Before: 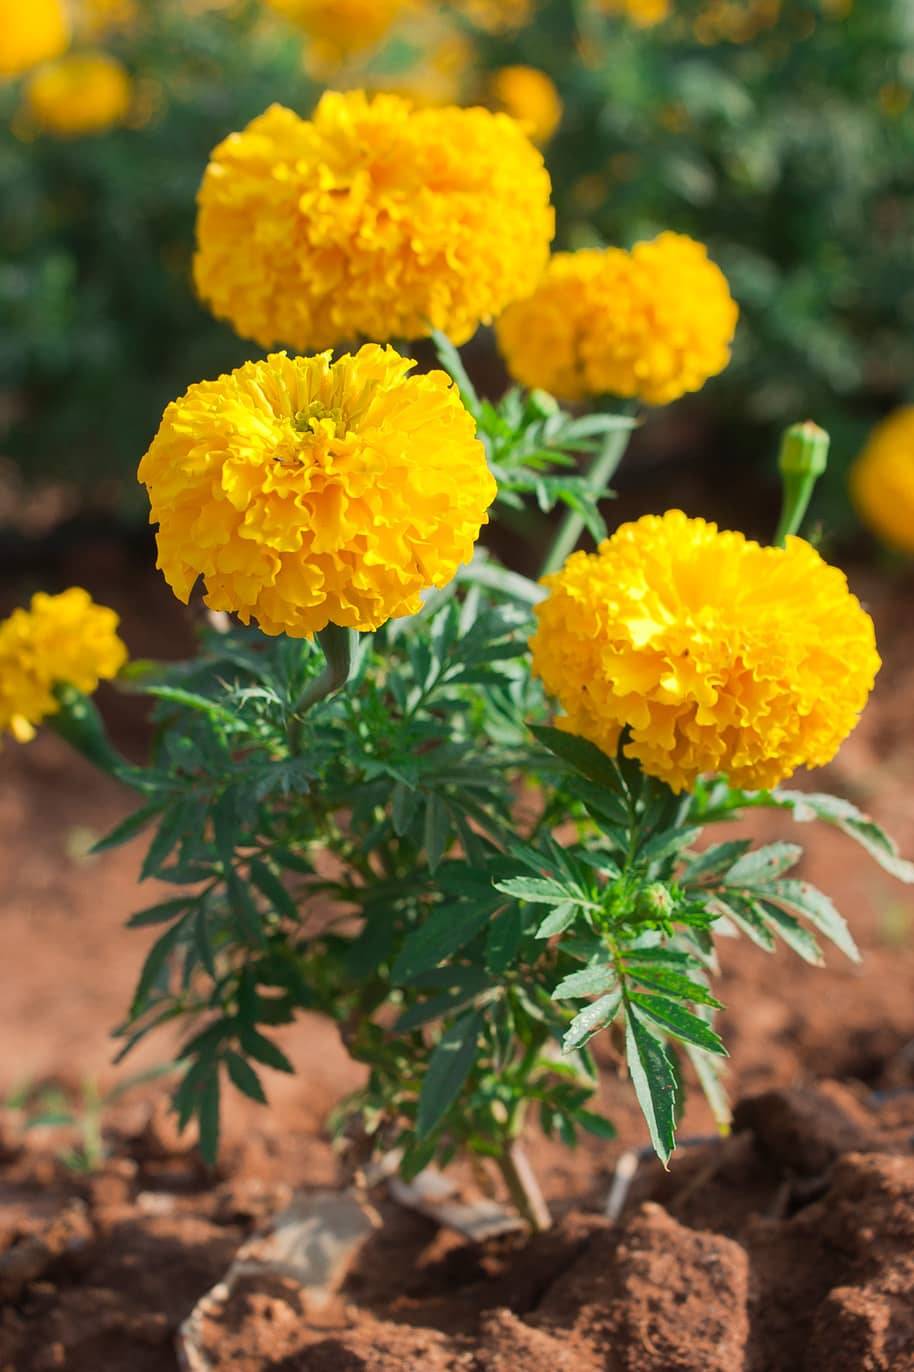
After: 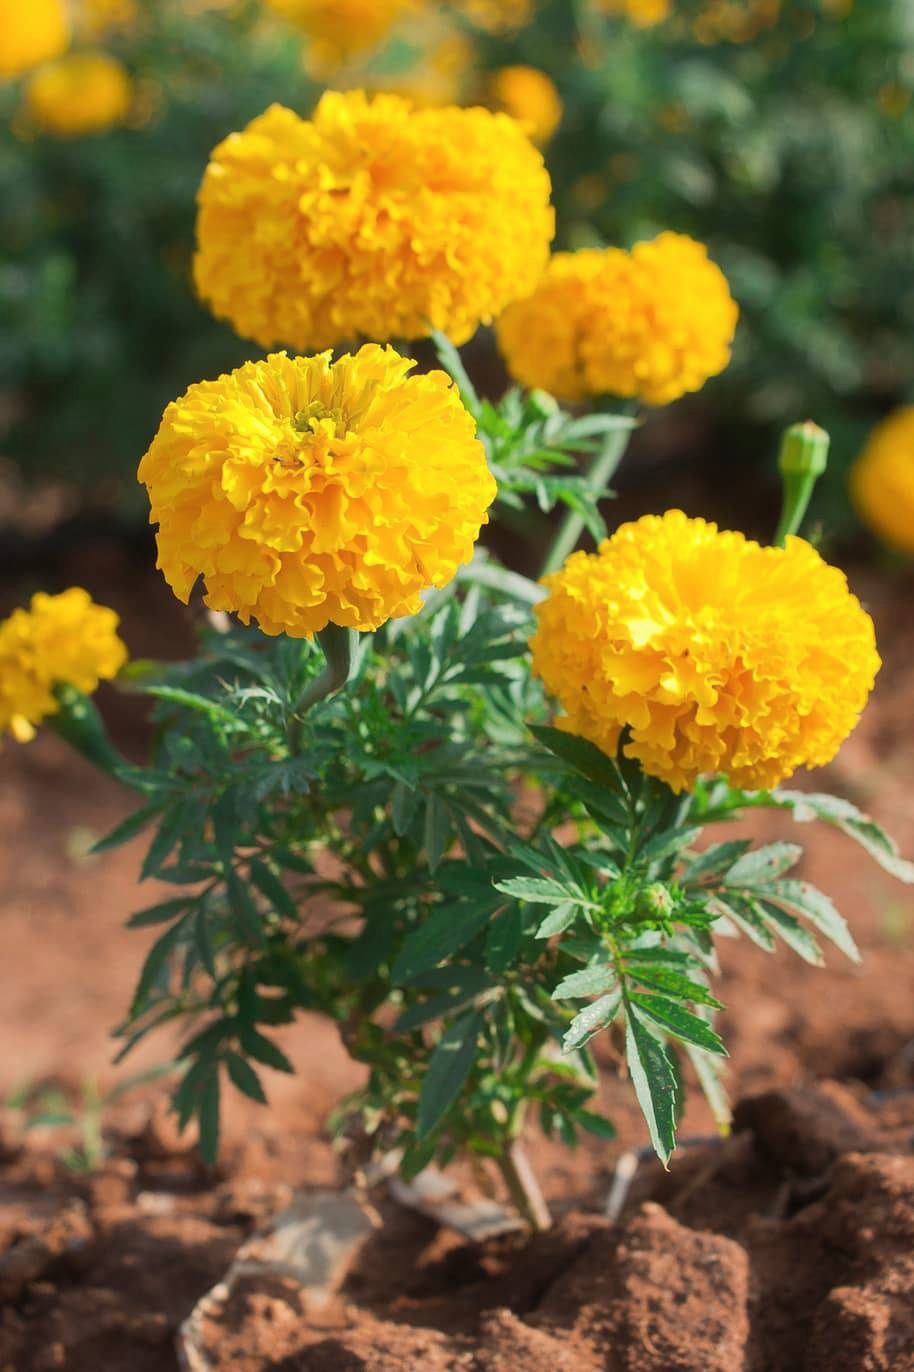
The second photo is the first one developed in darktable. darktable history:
haze removal: strength -0.098, compatibility mode true, adaptive false
